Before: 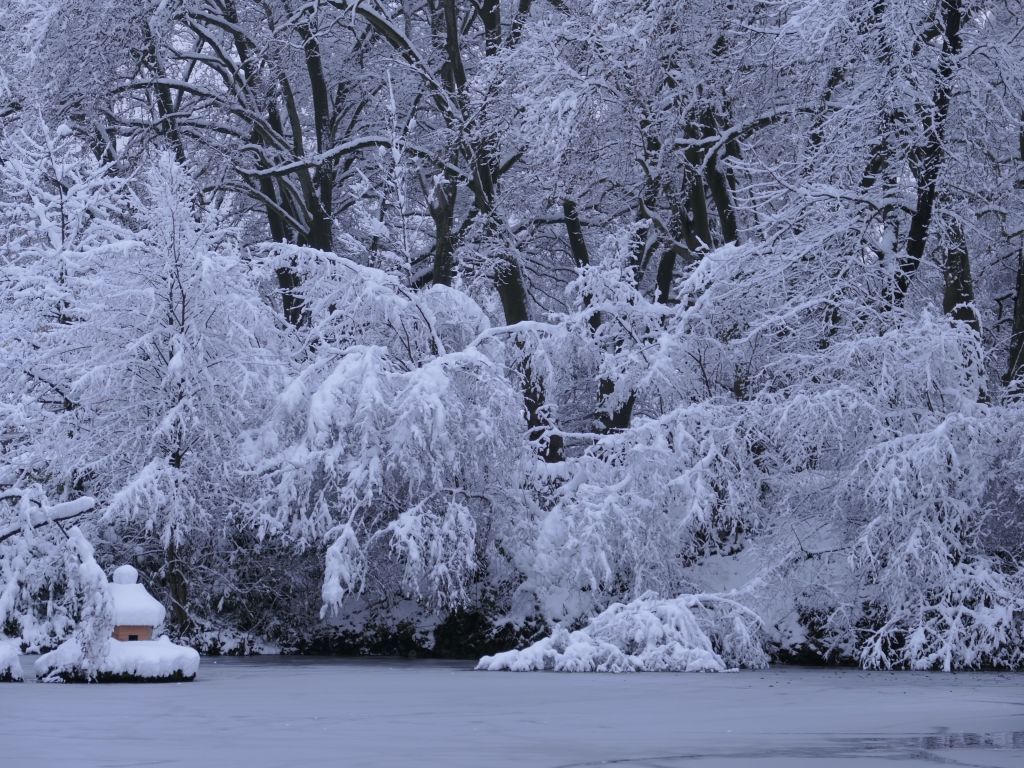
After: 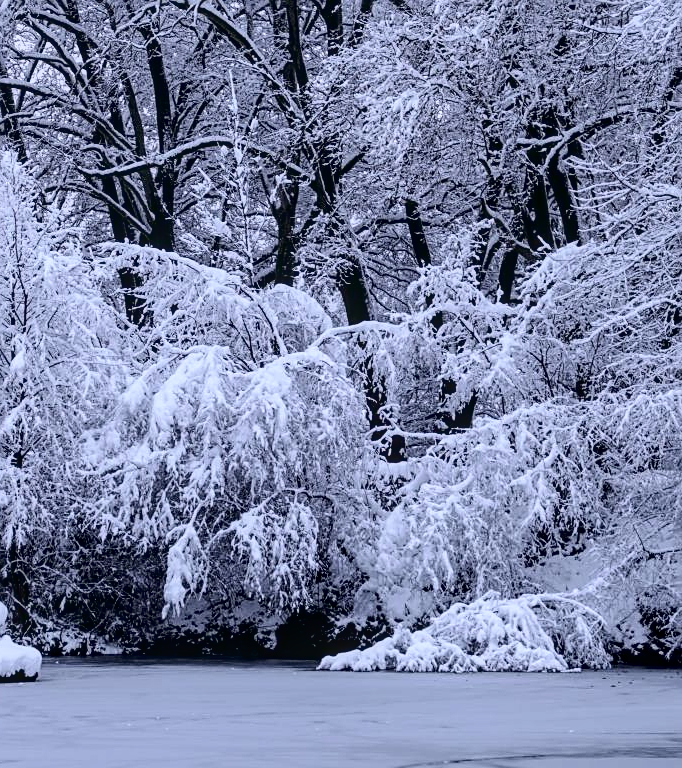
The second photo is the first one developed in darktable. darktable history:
sharpen: on, module defaults
crop and rotate: left 15.433%, right 17.936%
exposure: black level correction 0.009, exposure -0.64 EV, compensate exposure bias true, compensate highlight preservation false
contrast brightness saturation: contrast 0.202, brightness 0.159, saturation 0.226
local contrast: on, module defaults
tone curve: curves: ch0 [(0, 0.016) (0.11, 0.039) (0.259, 0.235) (0.383, 0.437) (0.499, 0.597) (0.733, 0.867) (0.843, 0.948) (1, 1)], color space Lab, independent channels, preserve colors none
